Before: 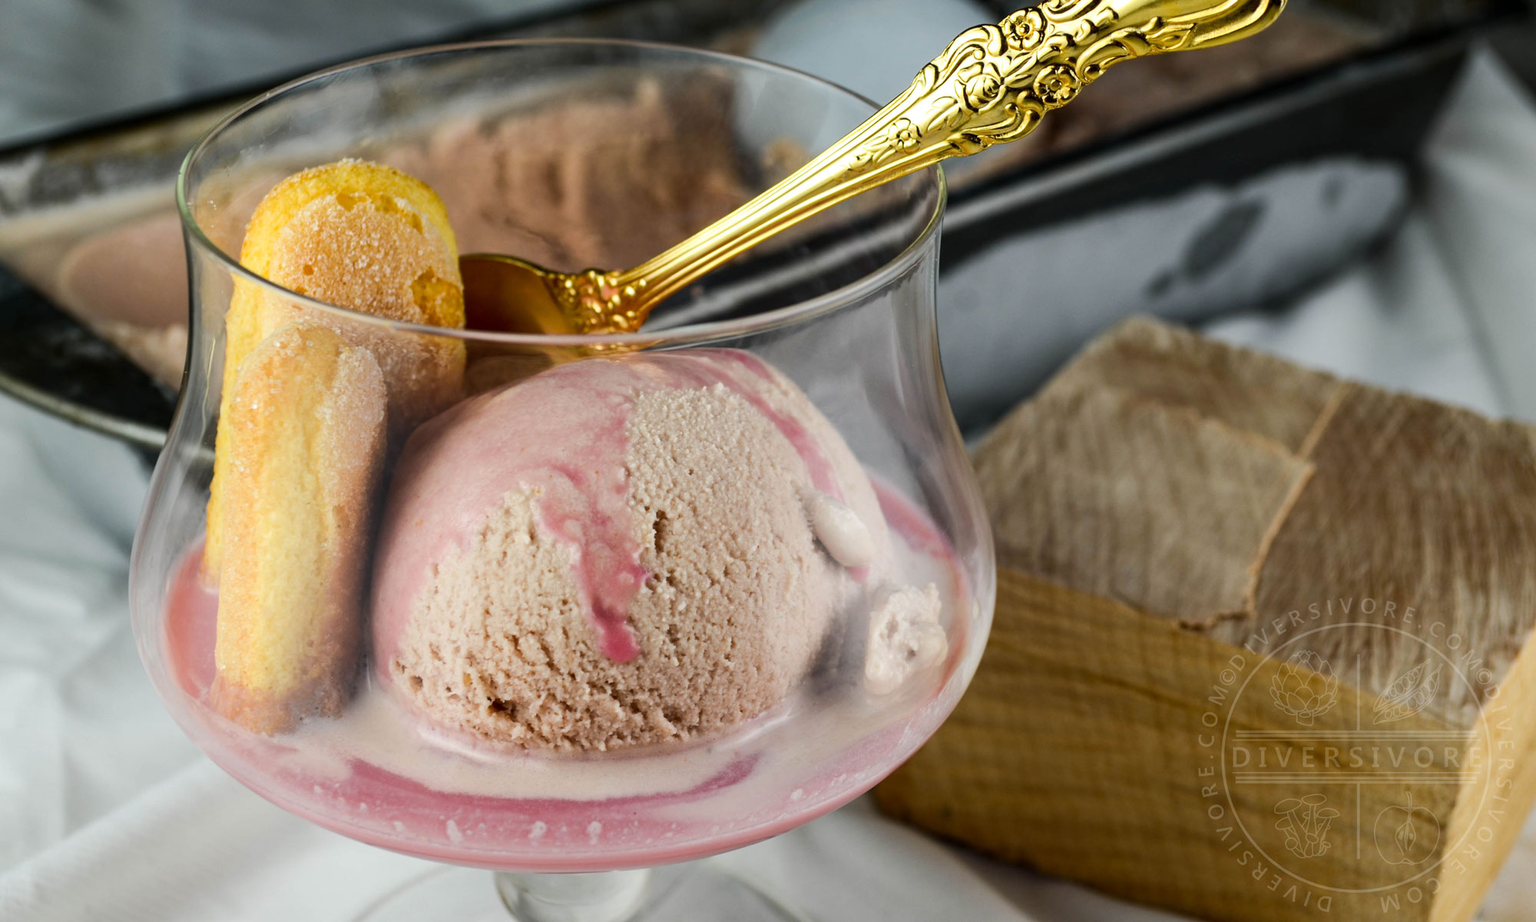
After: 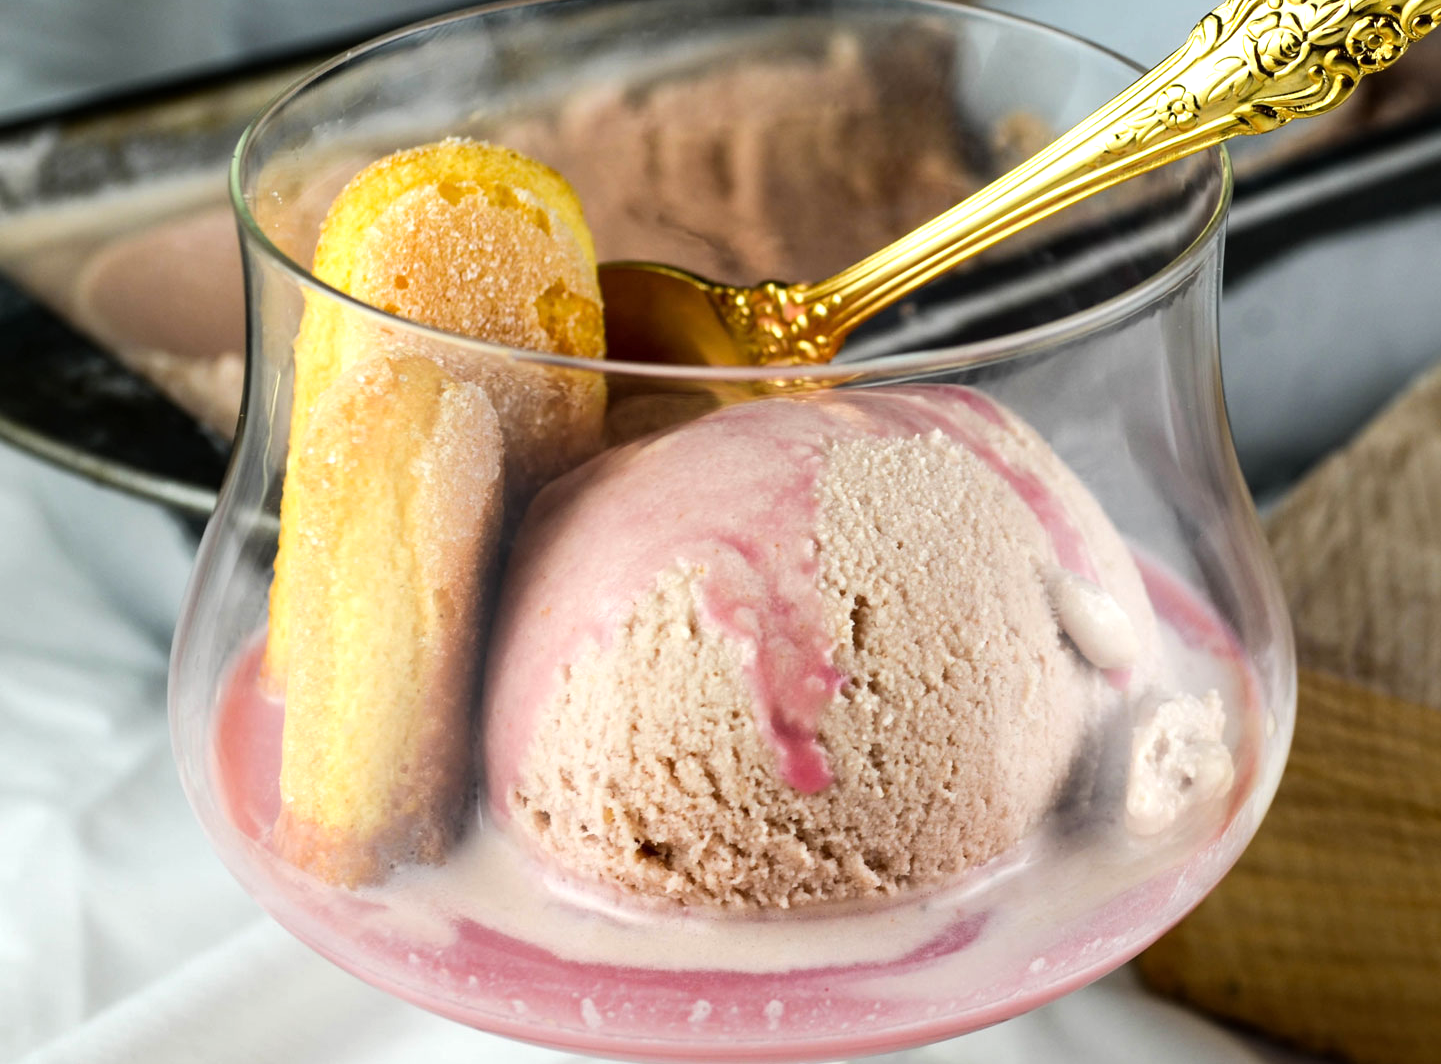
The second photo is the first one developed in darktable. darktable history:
crop: top 5.768%, right 27.913%, bottom 5.498%
tone equalizer: -8 EV -0.434 EV, -7 EV -0.365 EV, -6 EV -0.352 EV, -5 EV -0.254 EV, -3 EV 0.192 EV, -2 EV 0.342 EV, -1 EV 0.412 EV, +0 EV 0.407 EV
